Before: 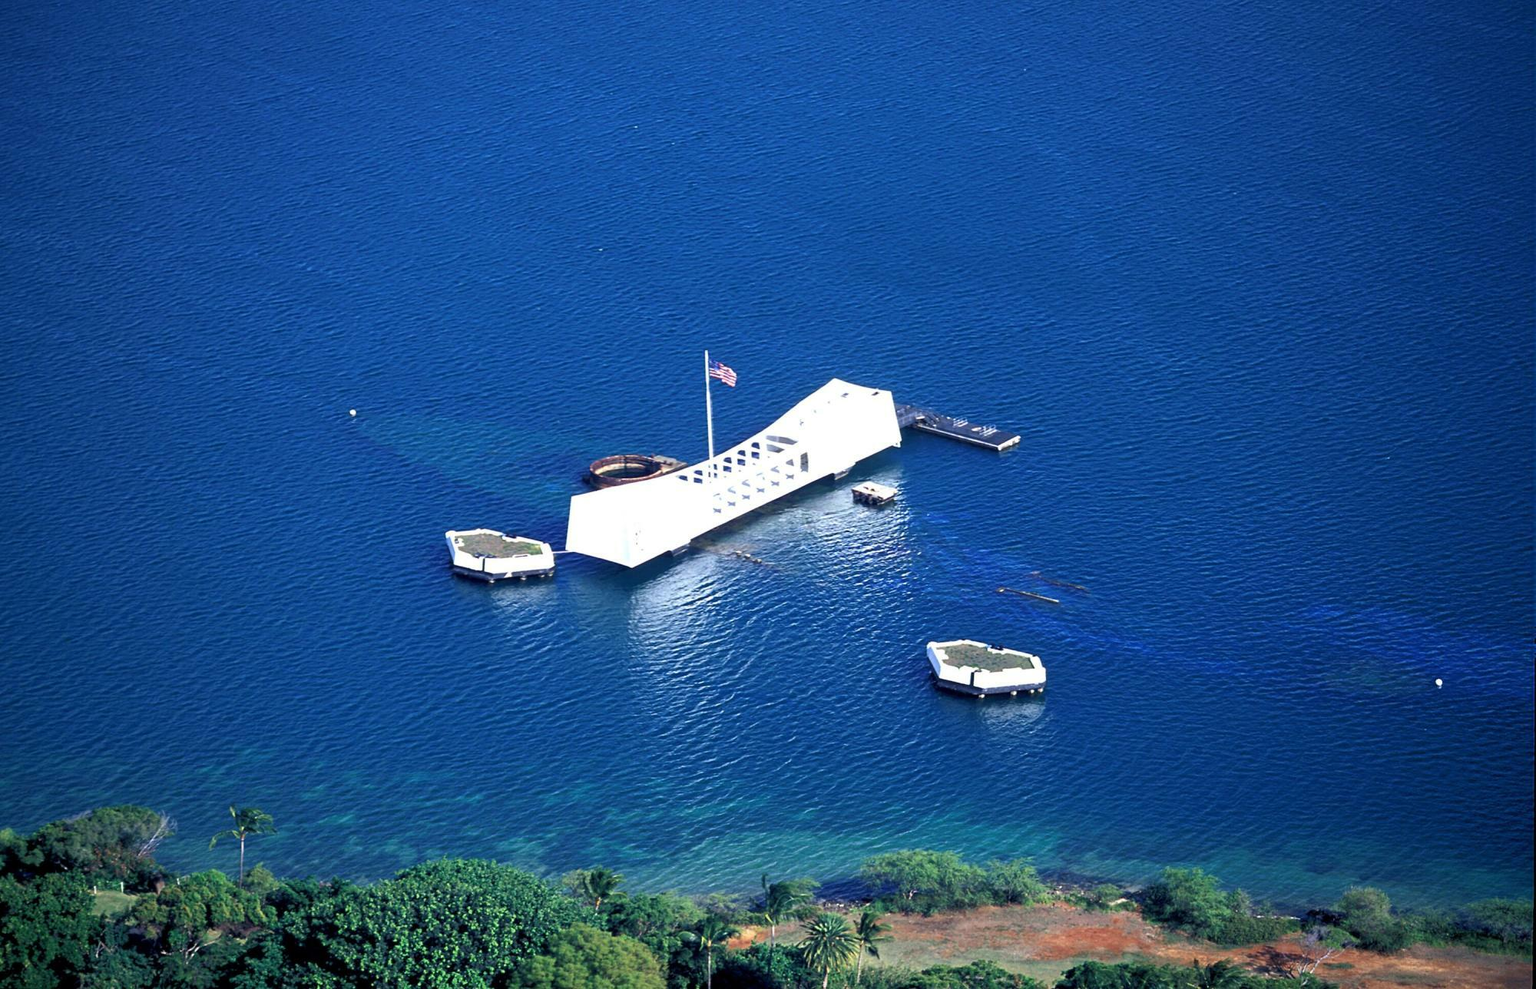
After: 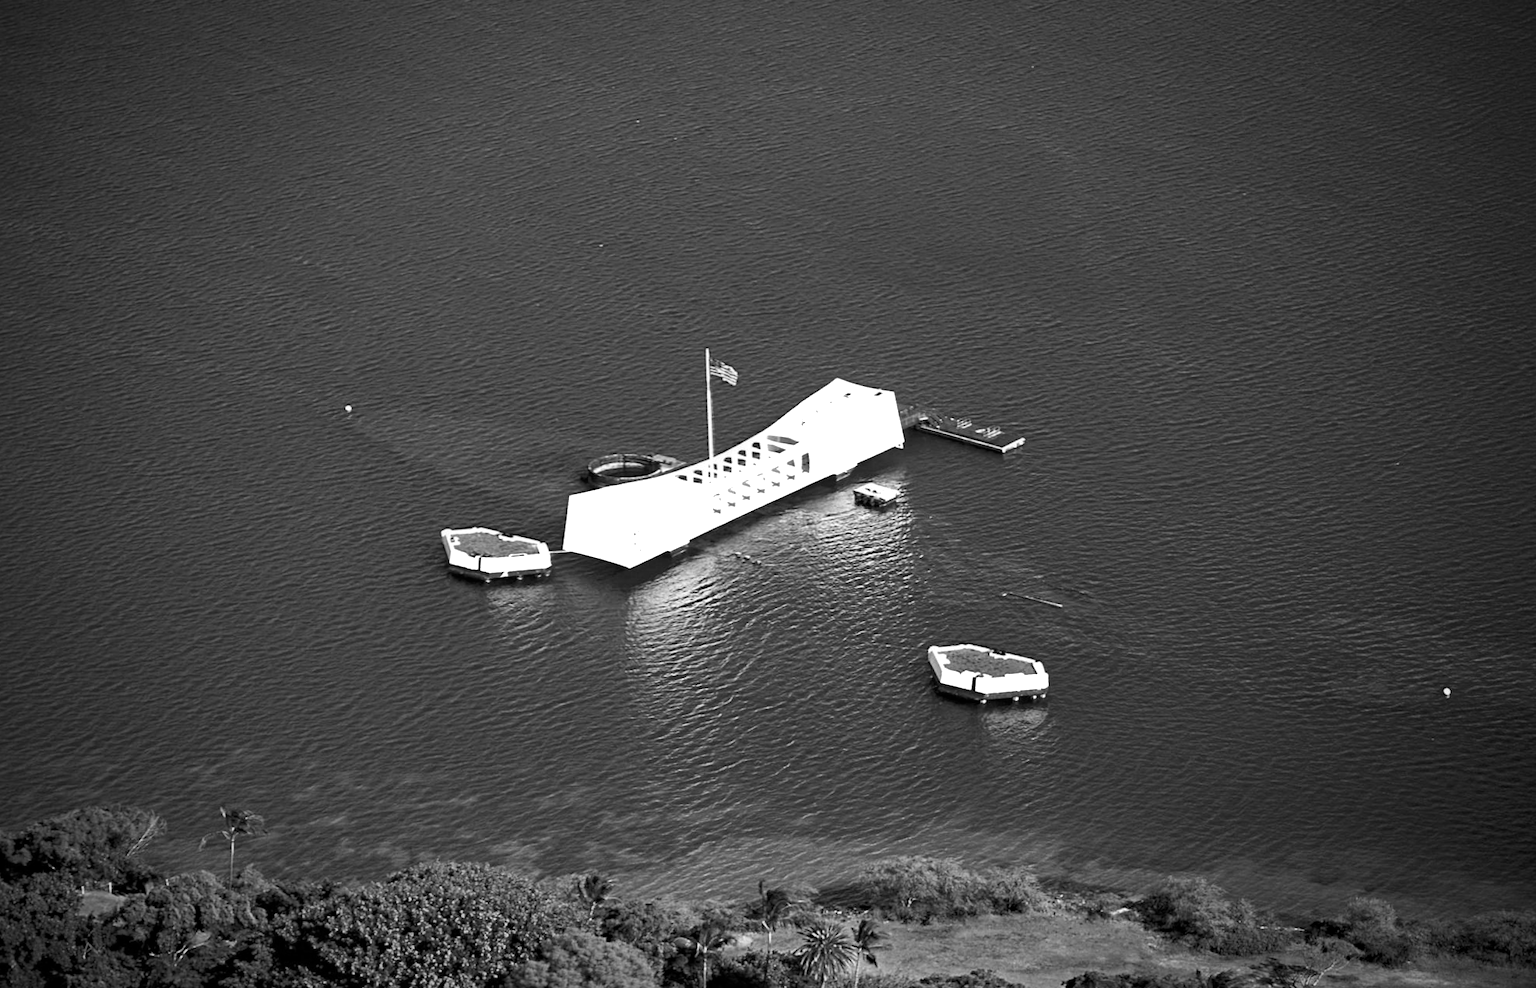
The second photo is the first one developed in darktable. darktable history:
haze removal: strength 0.4, distance 0.22, compatibility mode true, adaptive false
crop and rotate: angle -0.5°
vignetting: fall-off radius 70%, automatic ratio true
monochrome: a -3.63, b -0.465
